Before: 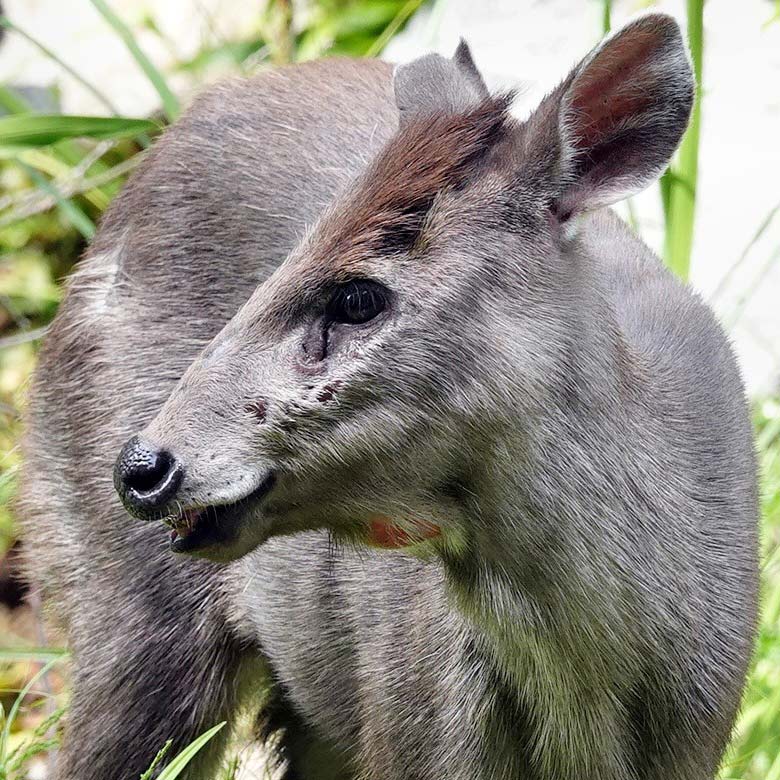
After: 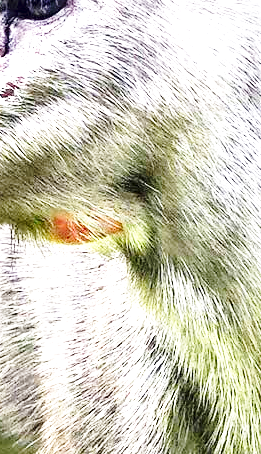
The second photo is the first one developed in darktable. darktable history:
exposure: black level correction 0, exposure 1.978 EV, compensate highlight preservation false
contrast equalizer: y [[0.5, 0.488, 0.462, 0.461, 0.491, 0.5], [0.5 ×6], [0.5 ×6], [0 ×6], [0 ×6]], mix -0.99
crop: left 40.848%, top 39.054%, right 25.615%, bottom 2.662%
base curve: curves: ch0 [(0, 0) (0.028, 0.03) (0.121, 0.232) (0.46, 0.748) (0.859, 0.968) (1, 1)], preserve colors none
local contrast: mode bilateral grid, contrast 20, coarseness 51, detail 119%, midtone range 0.2
